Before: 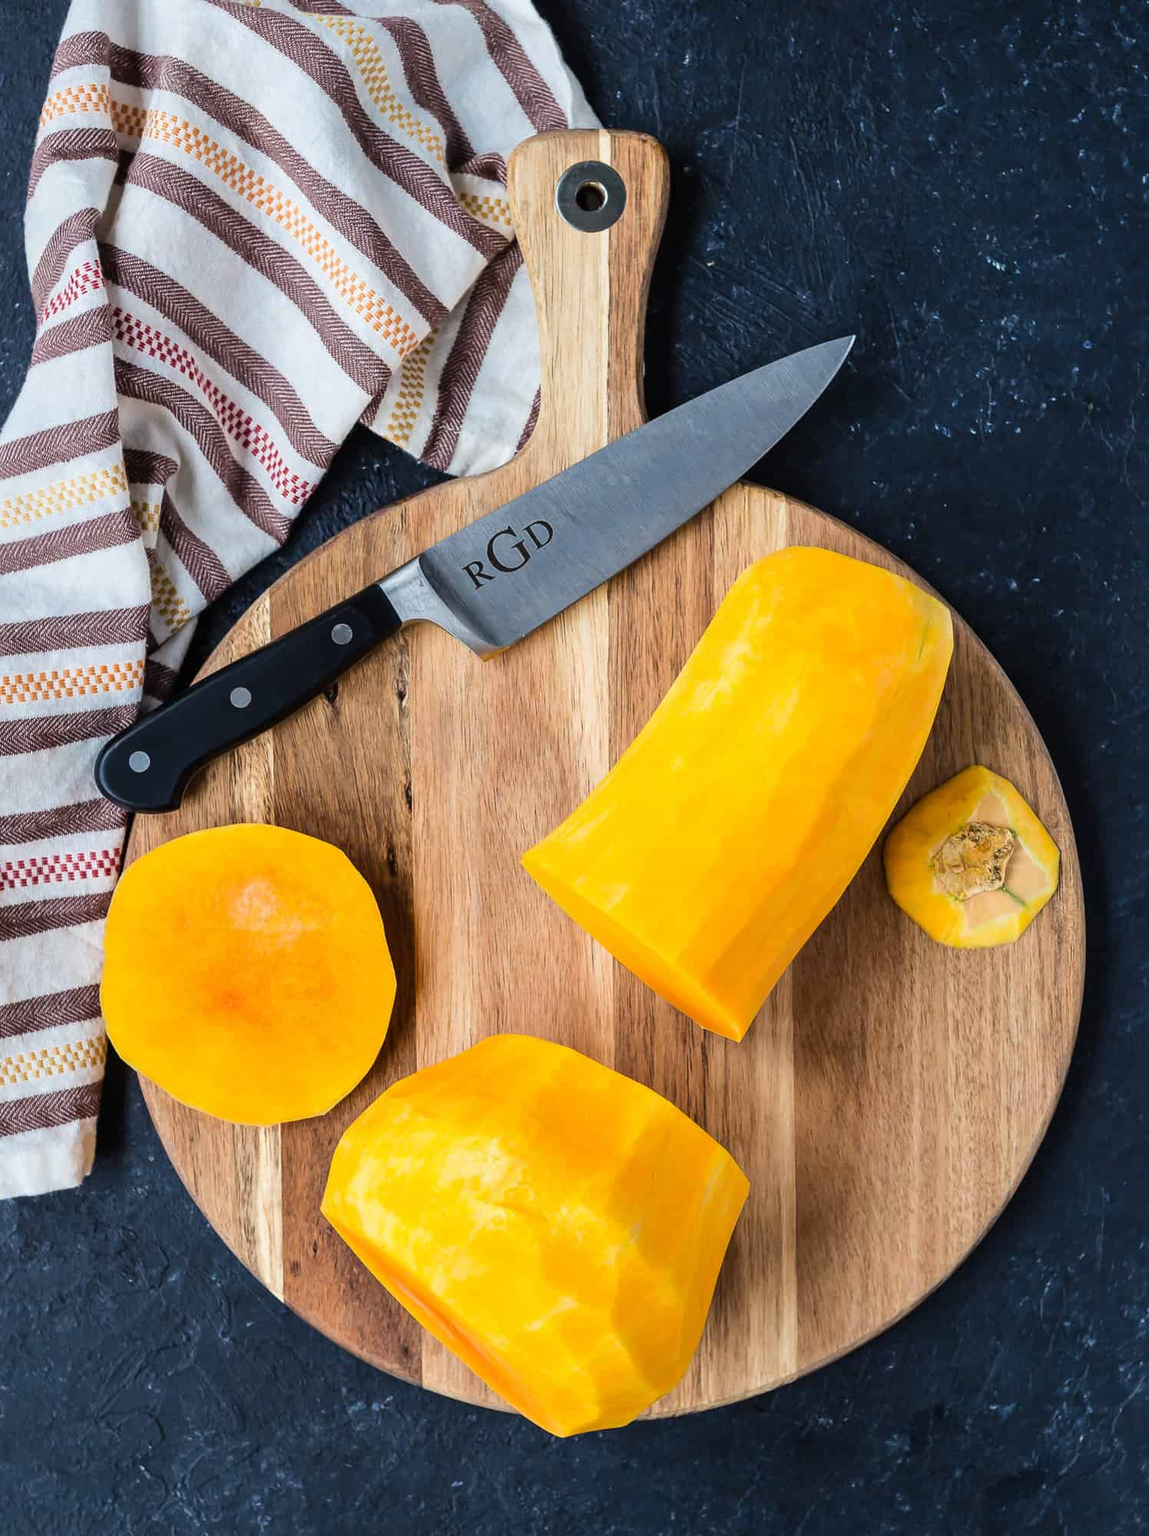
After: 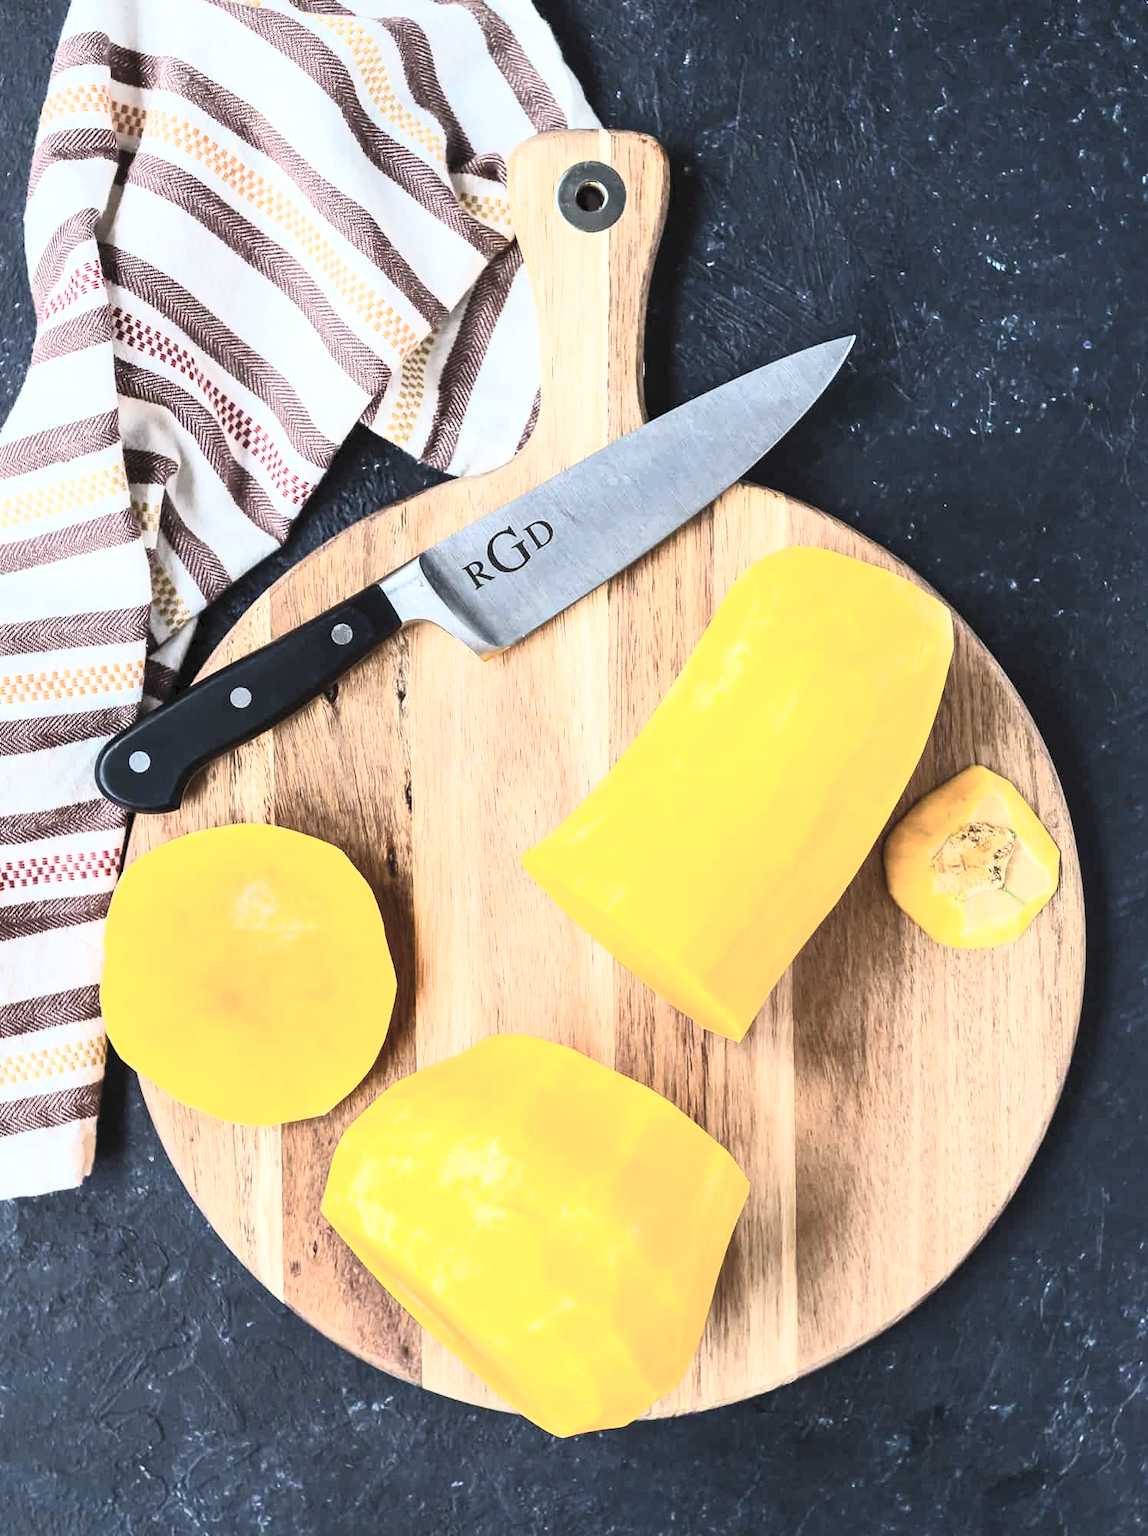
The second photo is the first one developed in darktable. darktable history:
exposure: exposure 0.207 EV, compensate highlight preservation false
contrast brightness saturation: contrast 0.43, brightness 0.56, saturation -0.19
